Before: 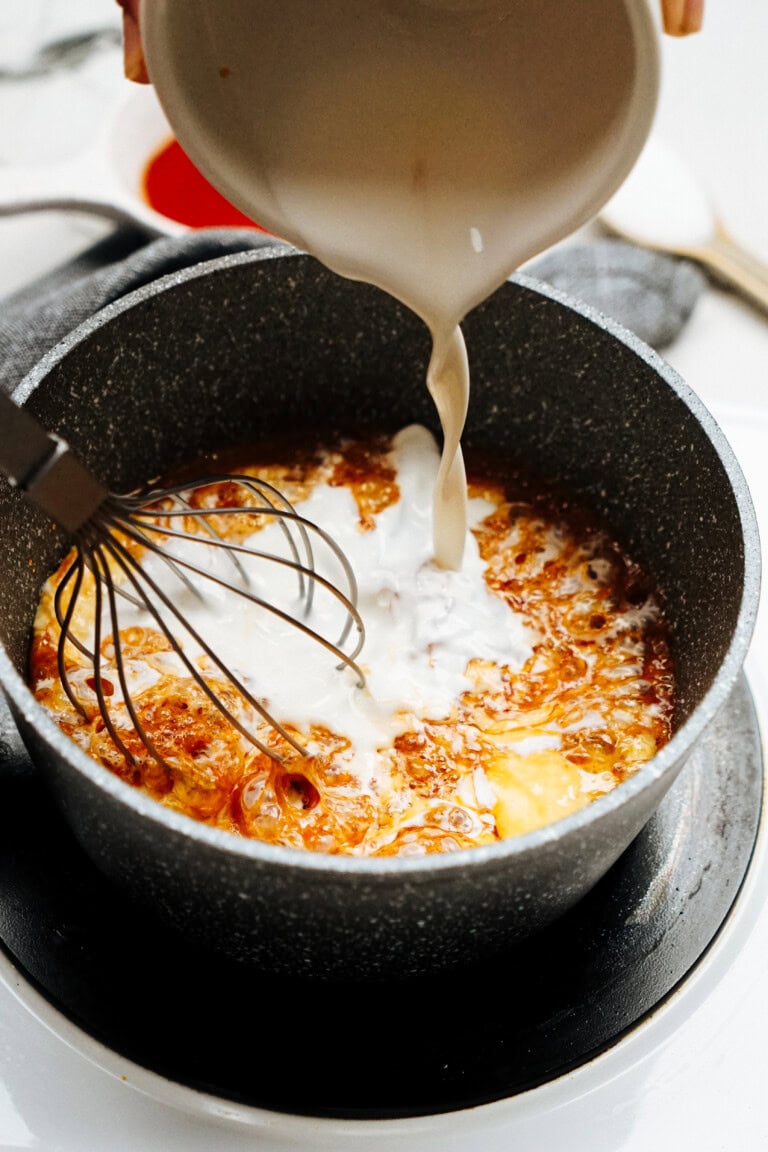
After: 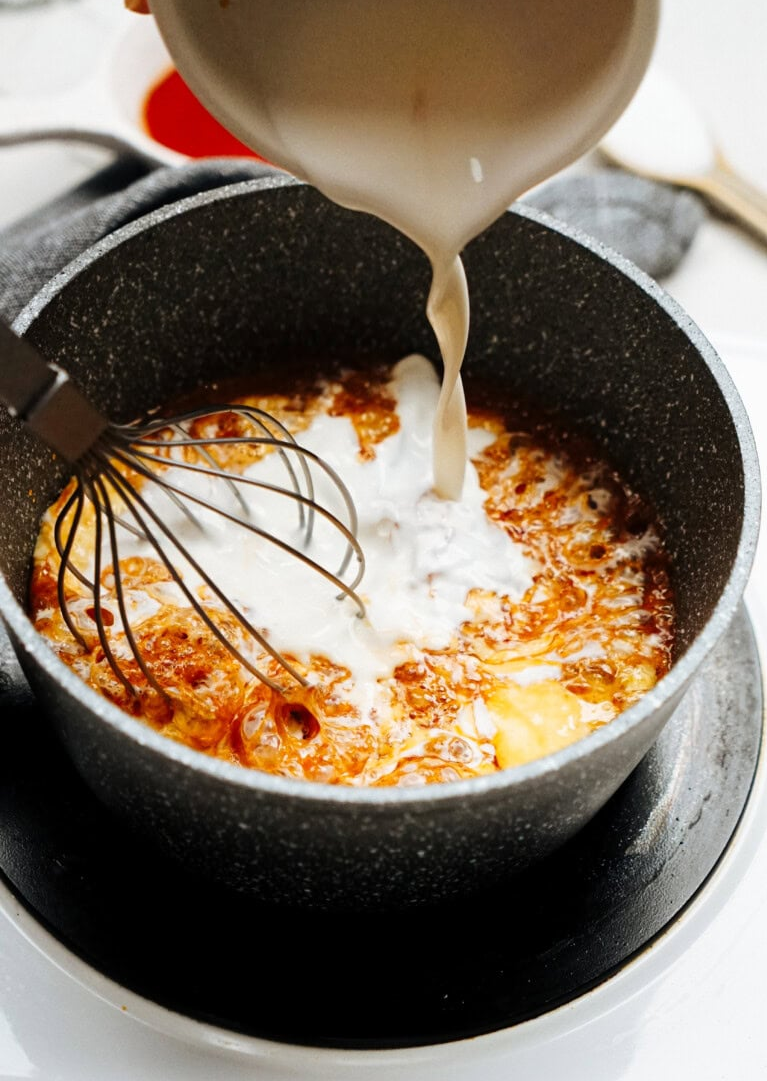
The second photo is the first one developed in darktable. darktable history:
crop and rotate: top 6.154%
